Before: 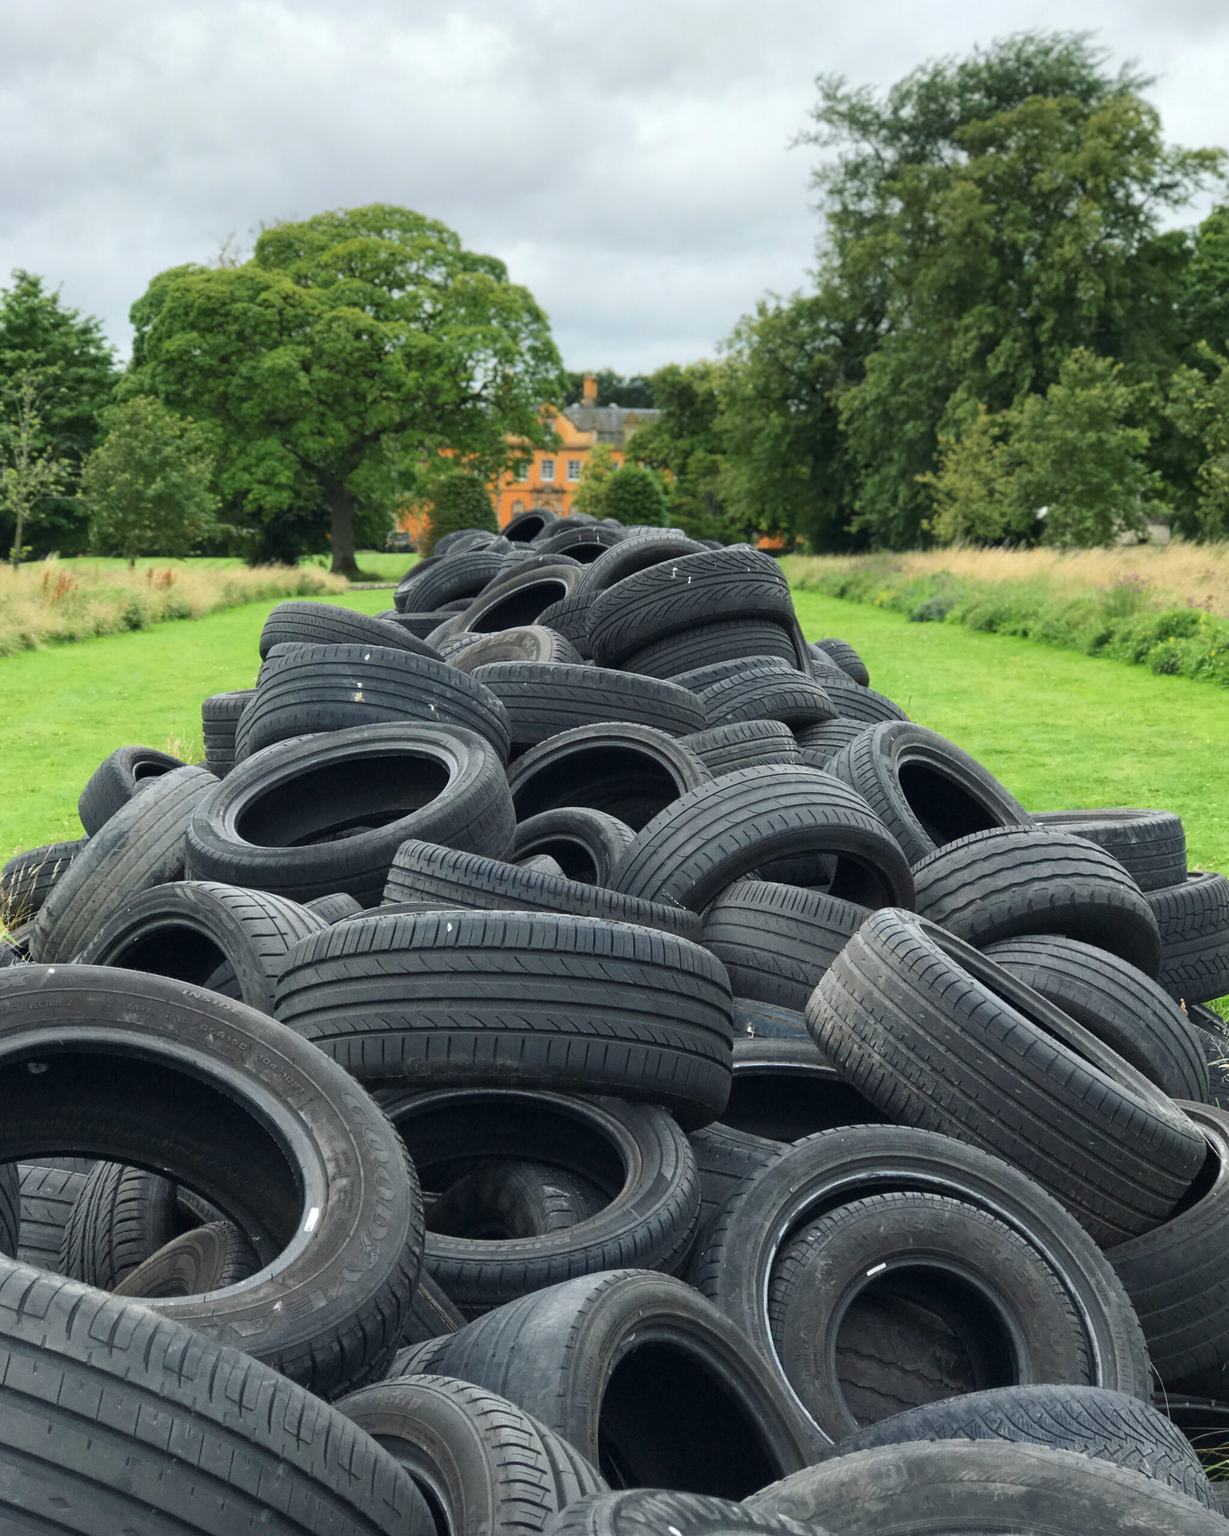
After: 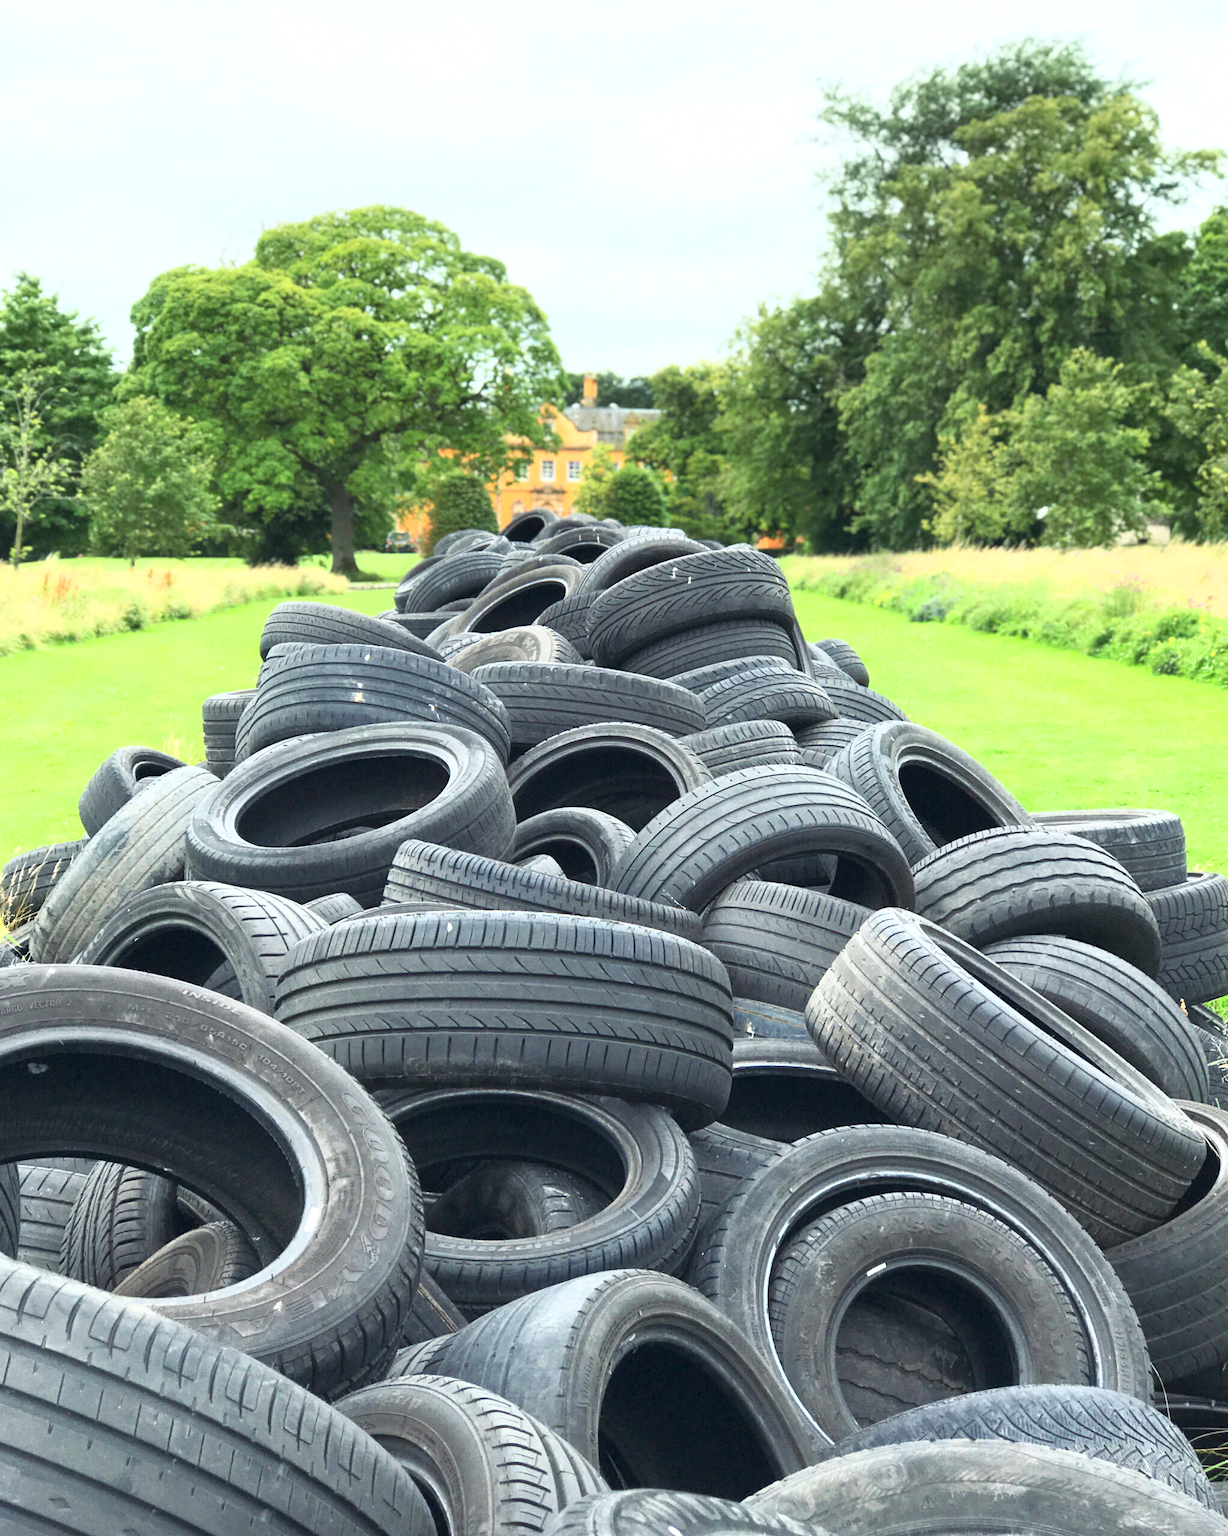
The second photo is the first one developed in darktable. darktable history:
exposure: exposure 0.6 EV, compensate highlight preservation false
base curve: curves: ch0 [(0, 0) (0.557, 0.834) (1, 1)]
